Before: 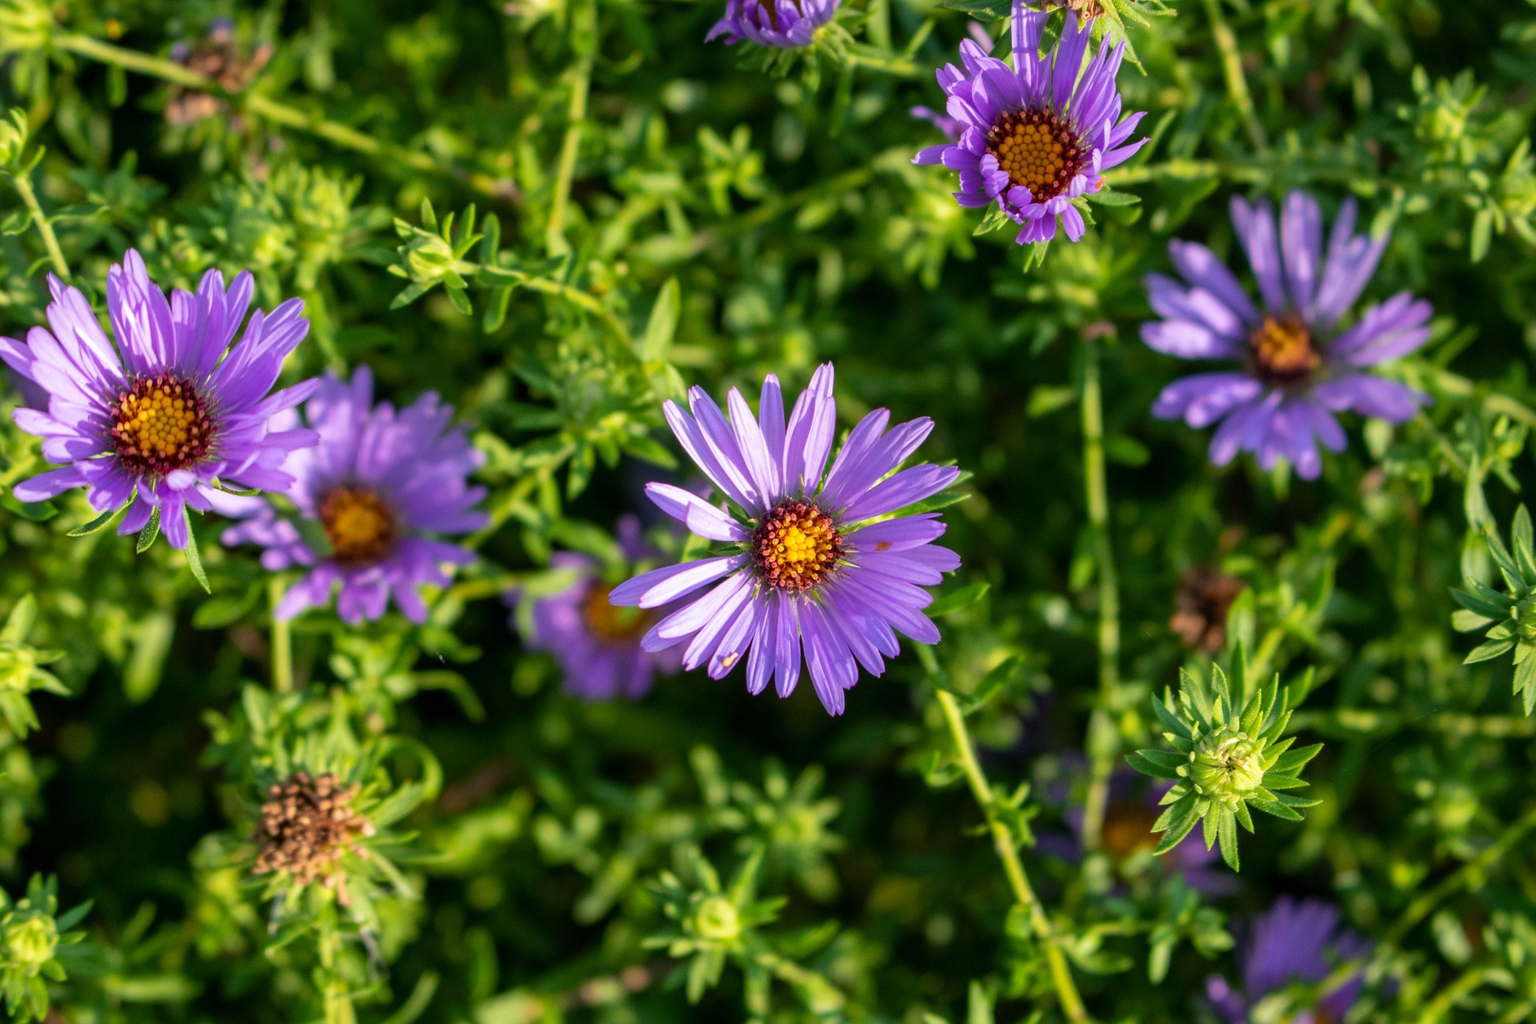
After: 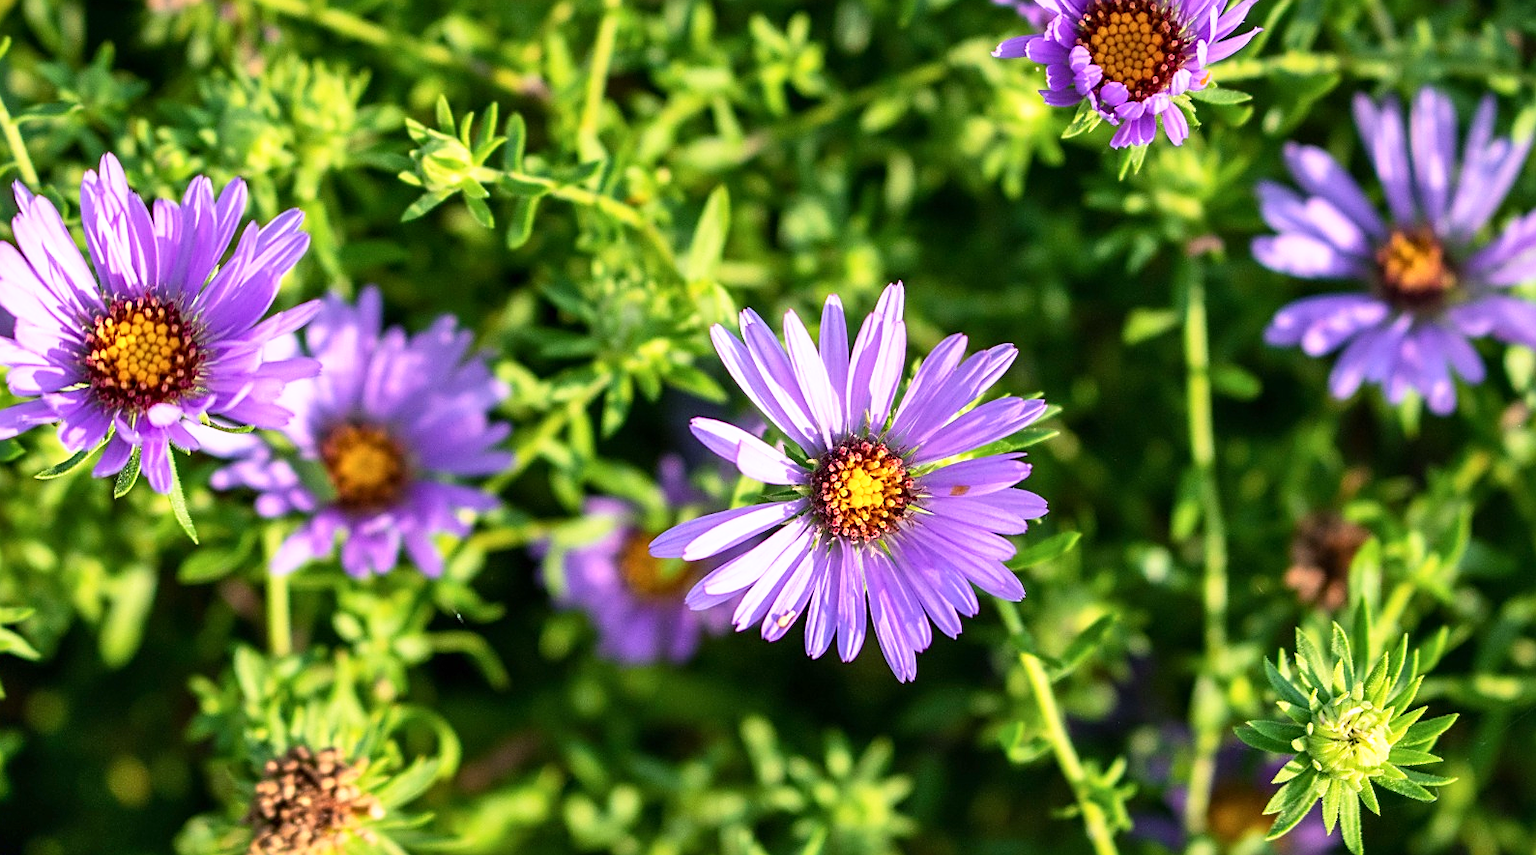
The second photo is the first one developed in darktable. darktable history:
contrast brightness saturation: contrast 0.146, brightness 0.042
sharpen: on, module defaults
crop and rotate: left 2.372%, top 11.146%, right 9.331%, bottom 15.041%
base curve: curves: ch0 [(0, 0) (0.579, 0.807) (1, 1)], exposure shift 0.01, preserve colors none
shadows and highlights: white point adjustment 0.037, soften with gaussian
